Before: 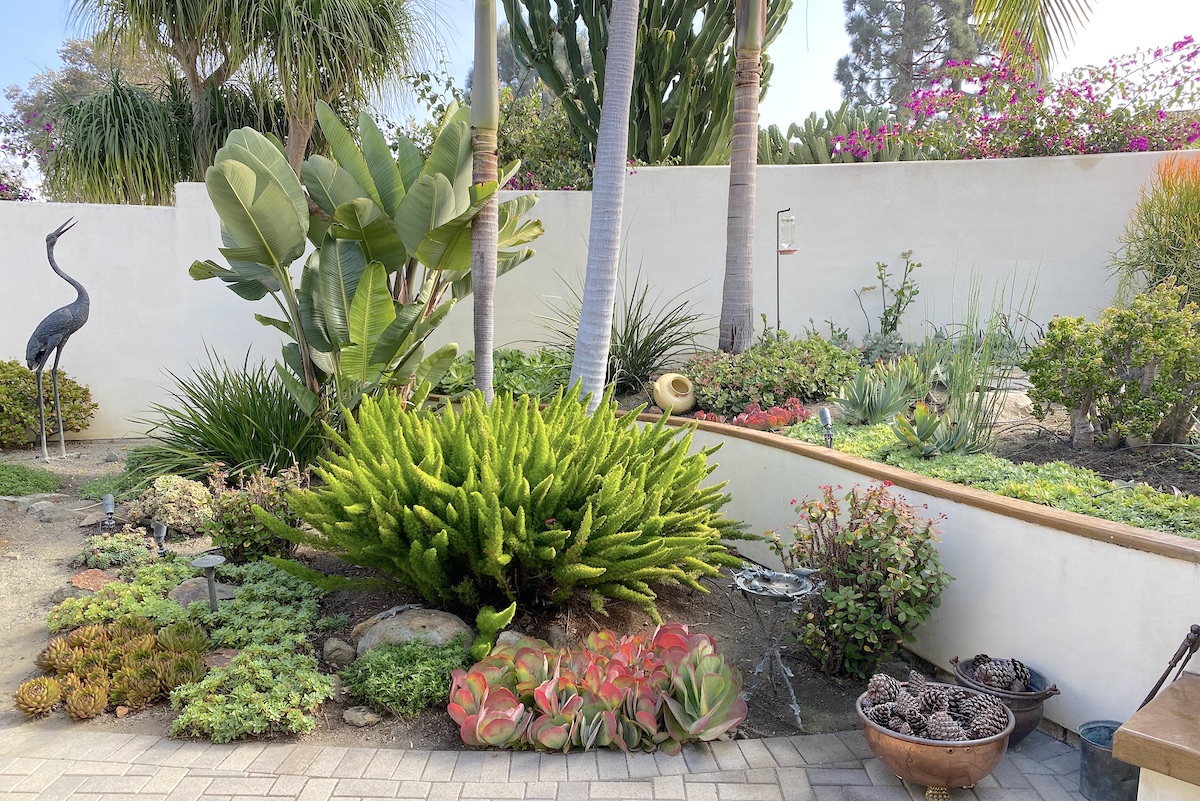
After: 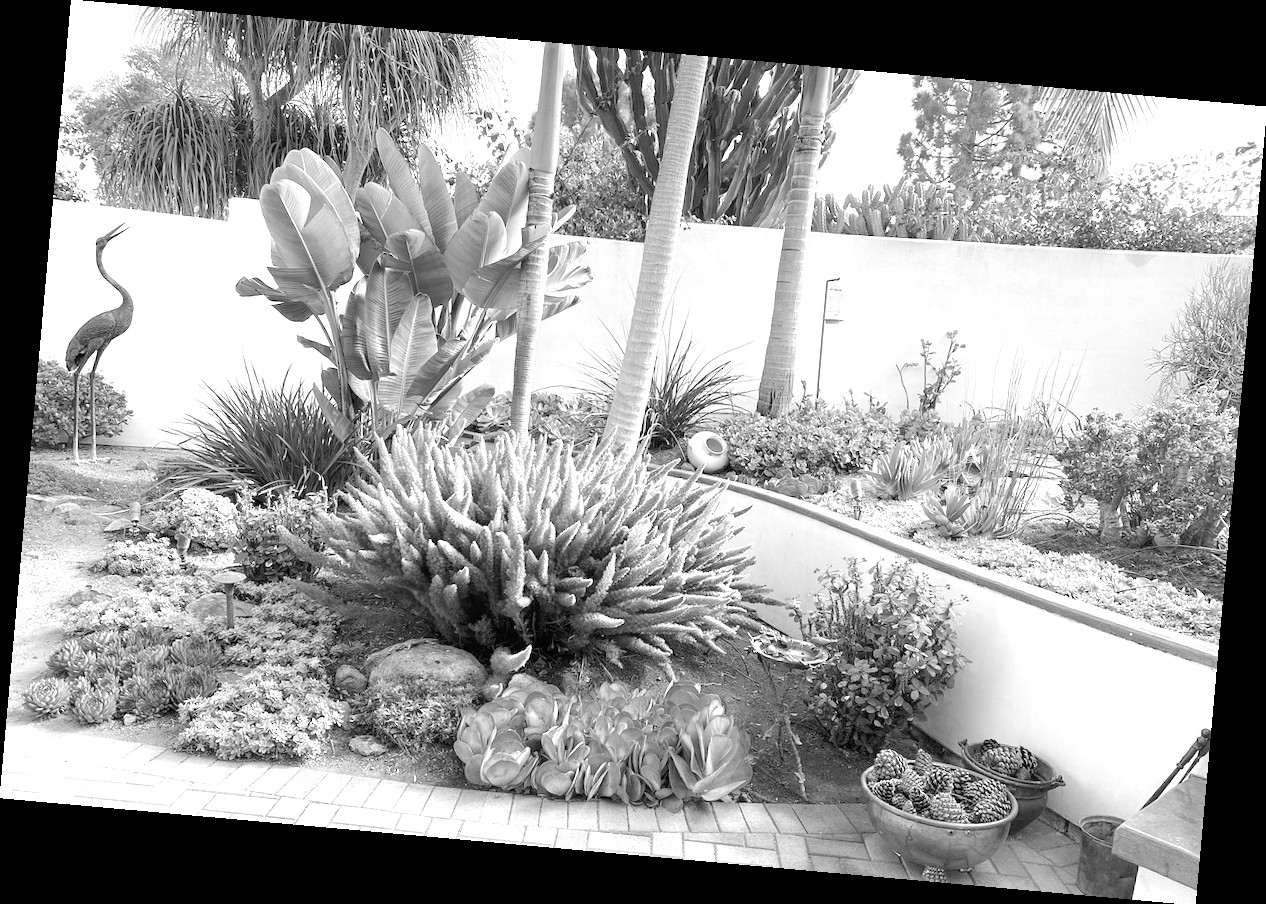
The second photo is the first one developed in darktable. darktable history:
monochrome: a -74.22, b 78.2
exposure: exposure 1 EV, compensate highlight preservation false
rotate and perspective: rotation 5.12°, automatic cropping off
